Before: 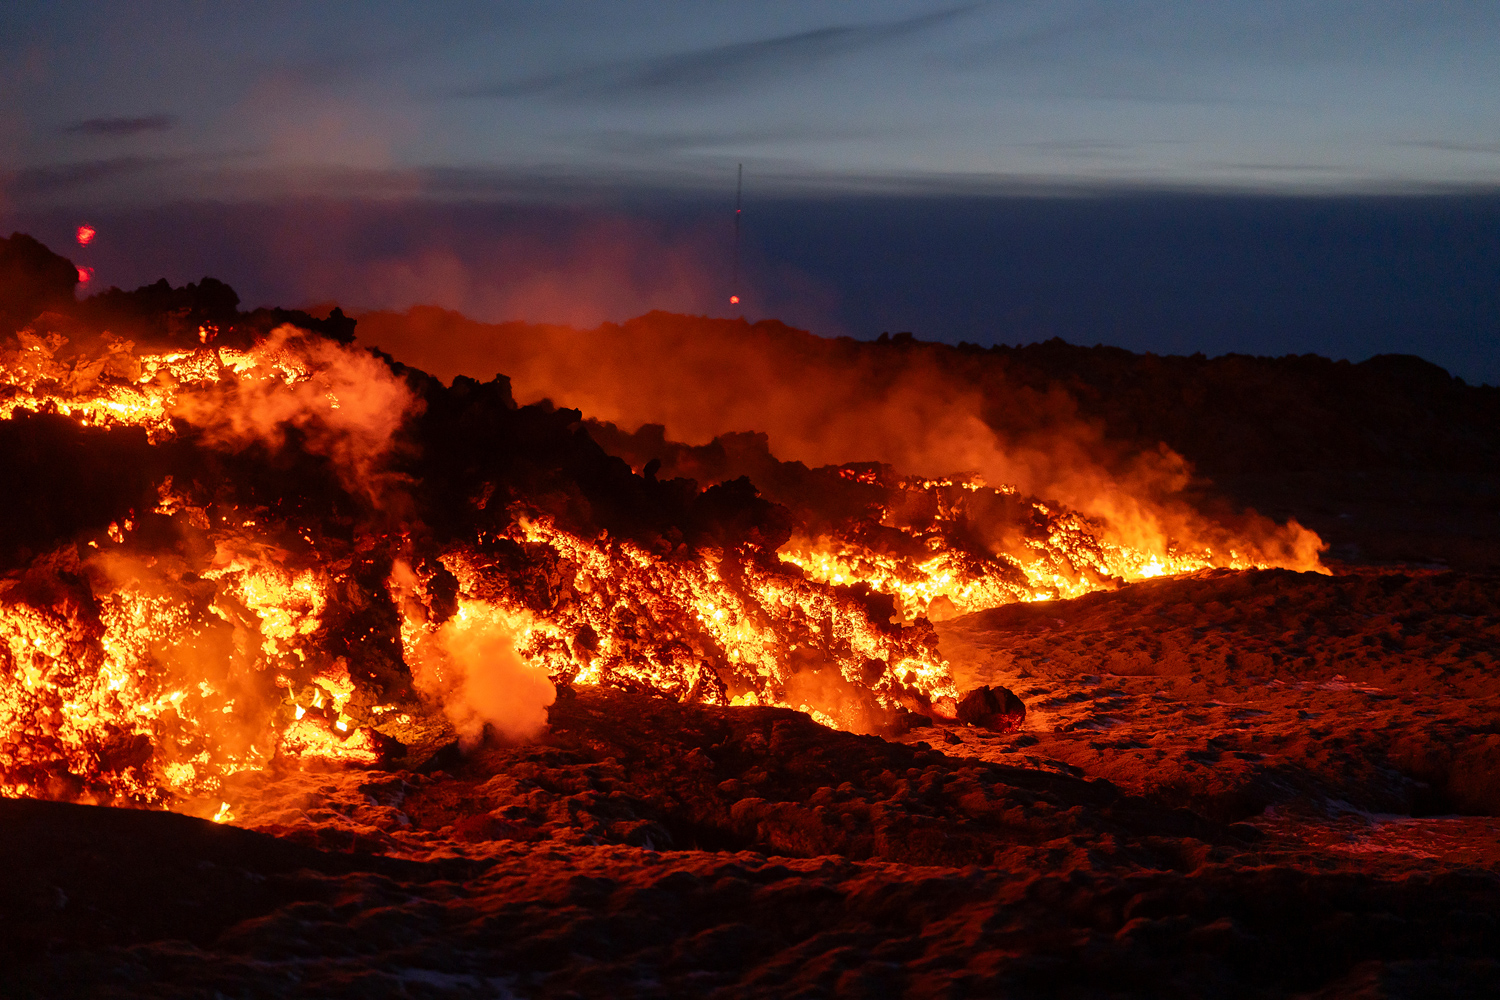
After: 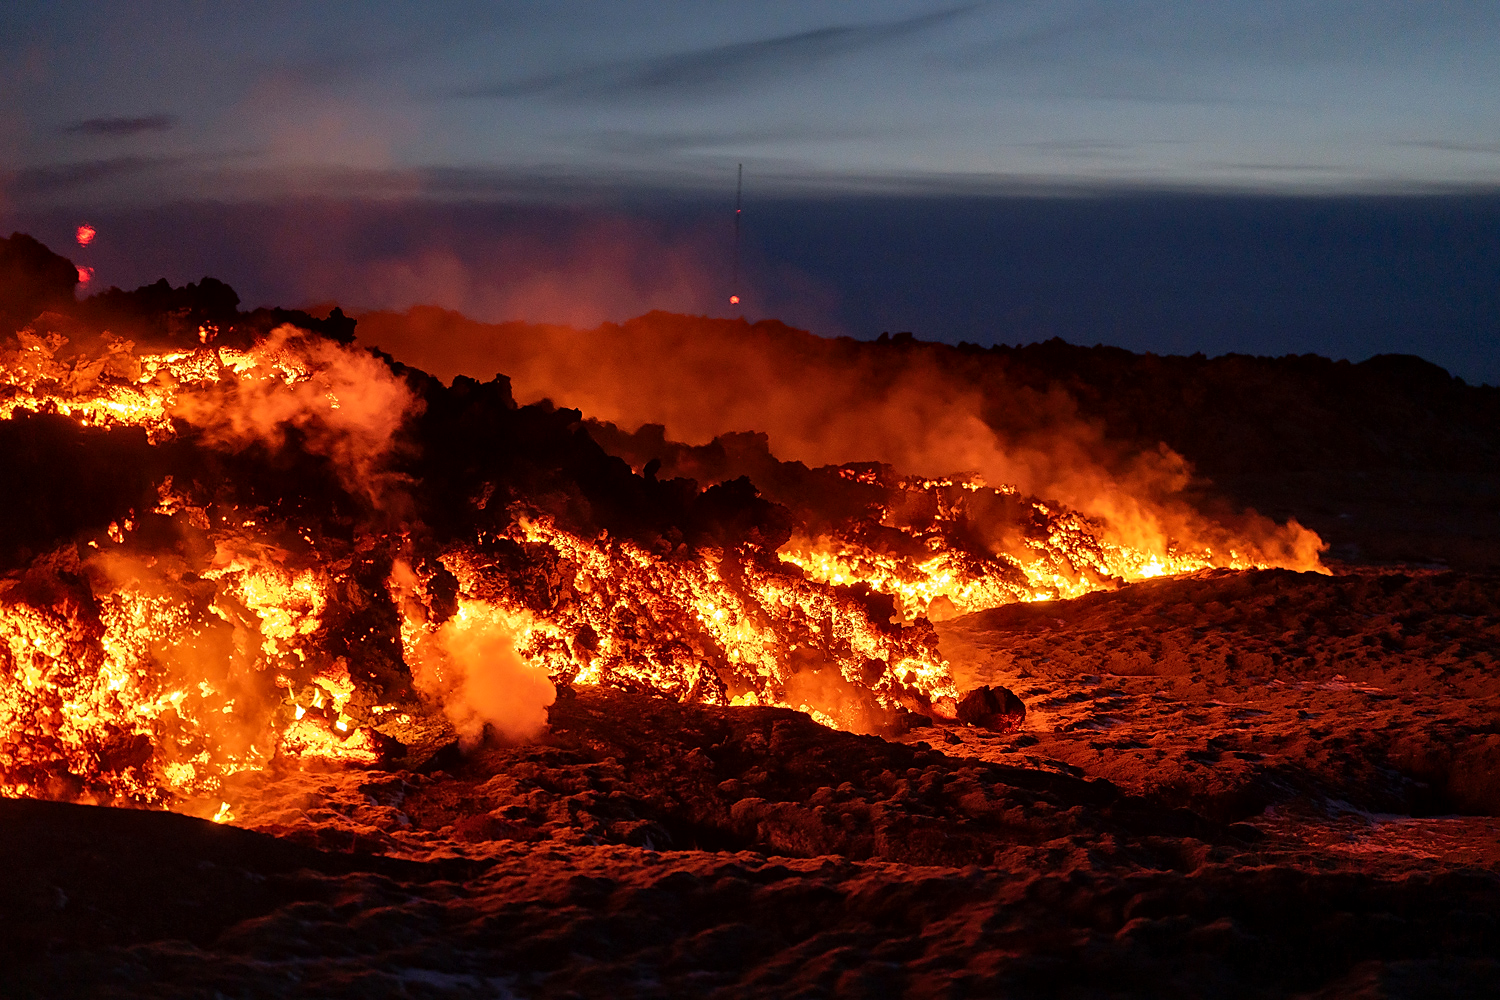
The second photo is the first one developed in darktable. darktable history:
local contrast: mode bilateral grid, contrast 20, coarseness 50, detail 120%, midtone range 0.2
sharpen: radius 1.864, amount 0.398, threshold 1.271
